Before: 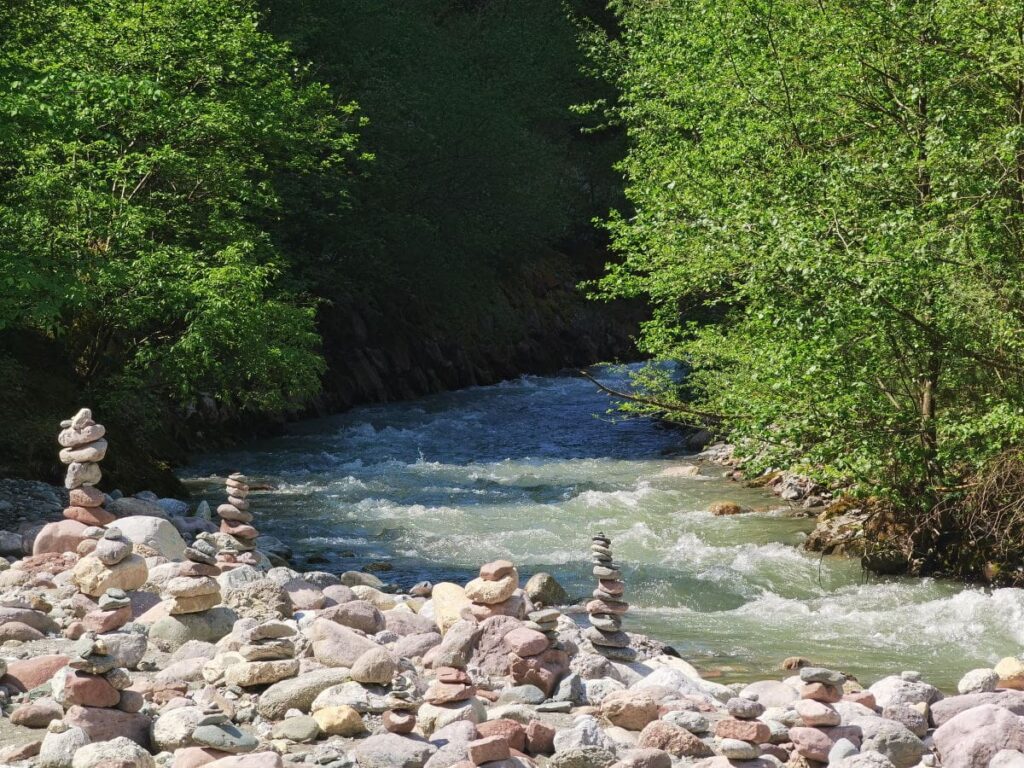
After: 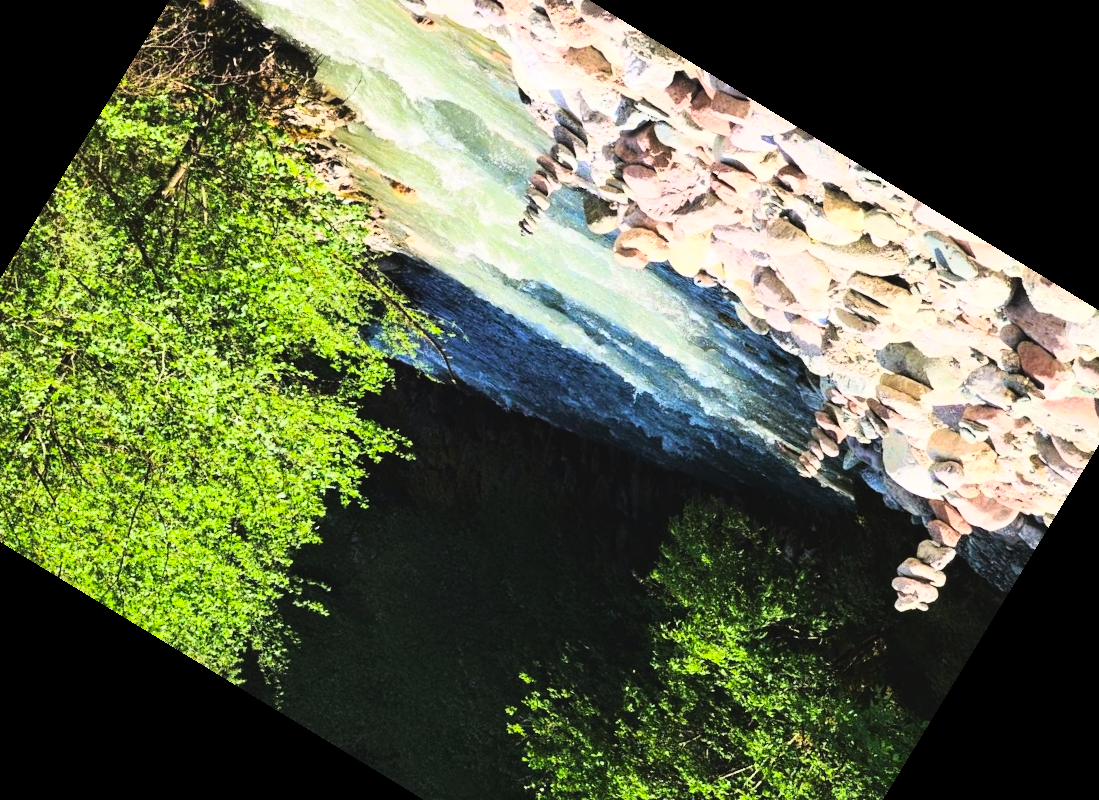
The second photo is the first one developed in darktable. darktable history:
crop and rotate: angle 148.68°, left 9.111%, top 15.603%, right 4.588%, bottom 17.041%
rgb curve: curves: ch0 [(0, 0) (0.21, 0.15) (0.24, 0.21) (0.5, 0.75) (0.75, 0.96) (0.89, 0.99) (1, 1)]; ch1 [(0, 0.02) (0.21, 0.13) (0.25, 0.2) (0.5, 0.67) (0.75, 0.9) (0.89, 0.97) (1, 1)]; ch2 [(0, 0.02) (0.21, 0.13) (0.25, 0.2) (0.5, 0.67) (0.75, 0.9) (0.89, 0.97) (1, 1)], compensate middle gray true
tone curve: curves: ch0 [(0, 0) (0.003, 0.04) (0.011, 0.053) (0.025, 0.077) (0.044, 0.104) (0.069, 0.127) (0.1, 0.15) (0.136, 0.177) (0.177, 0.215) (0.224, 0.254) (0.277, 0.3) (0.335, 0.355) (0.399, 0.41) (0.468, 0.477) (0.543, 0.554) (0.623, 0.636) (0.709, 0.72) (0.801, 0.804) (0.898, 0.892) (1, 1)], preserve colors none
color balance rgb: perceptual saturation grading › global saturation 20%, global vibrance 20%
